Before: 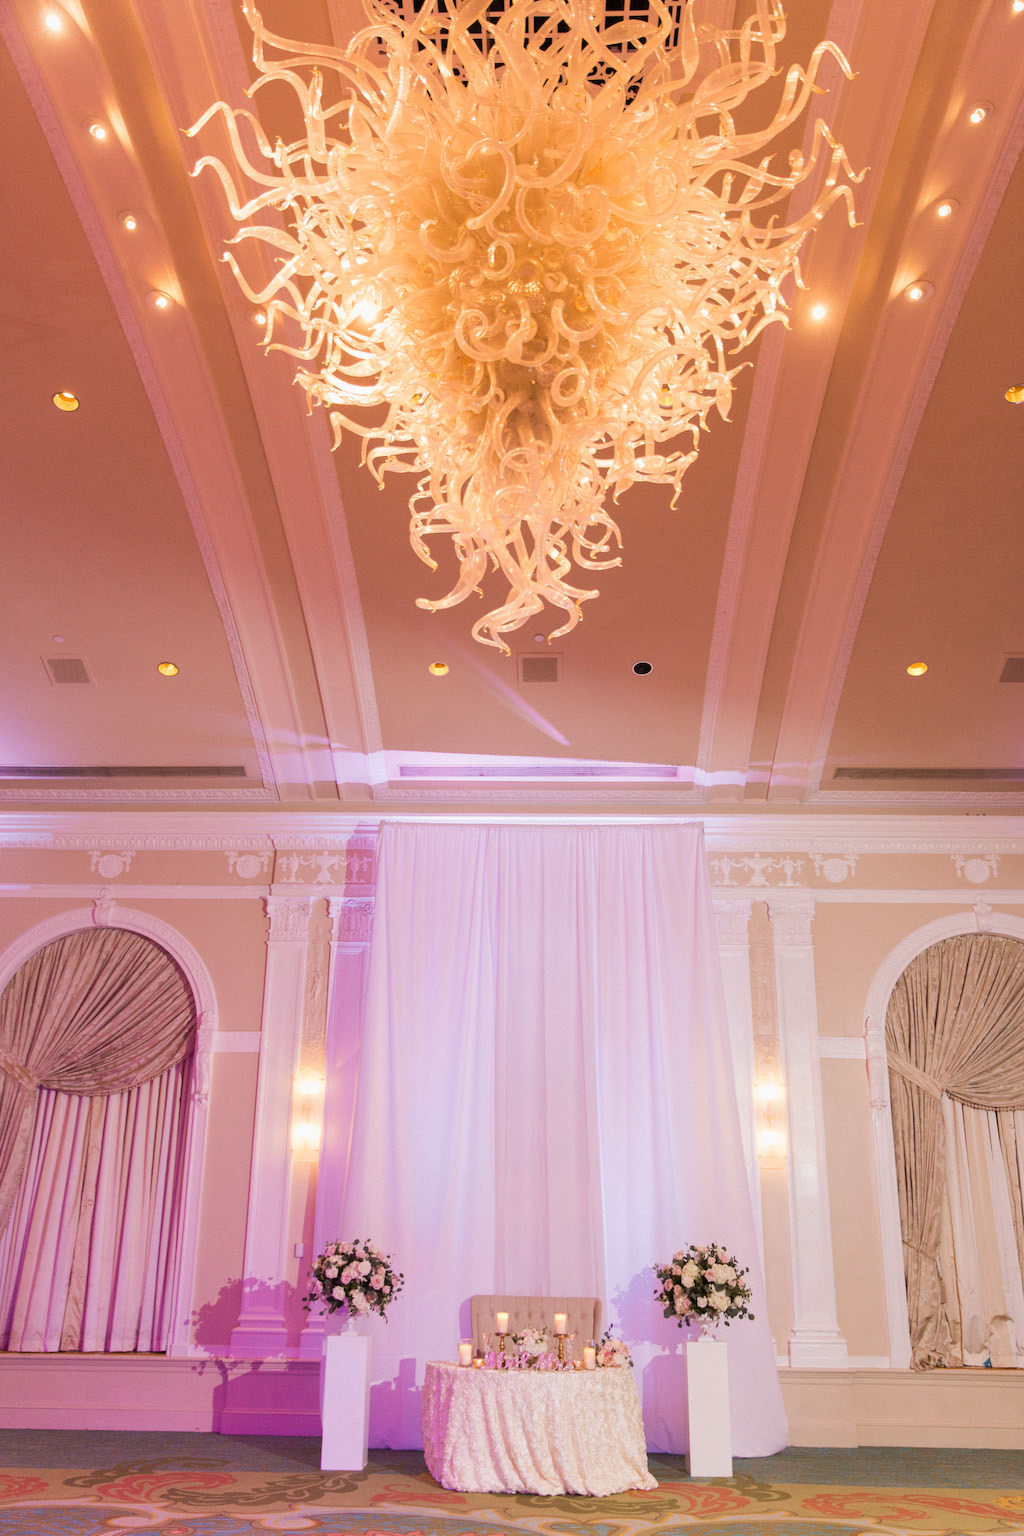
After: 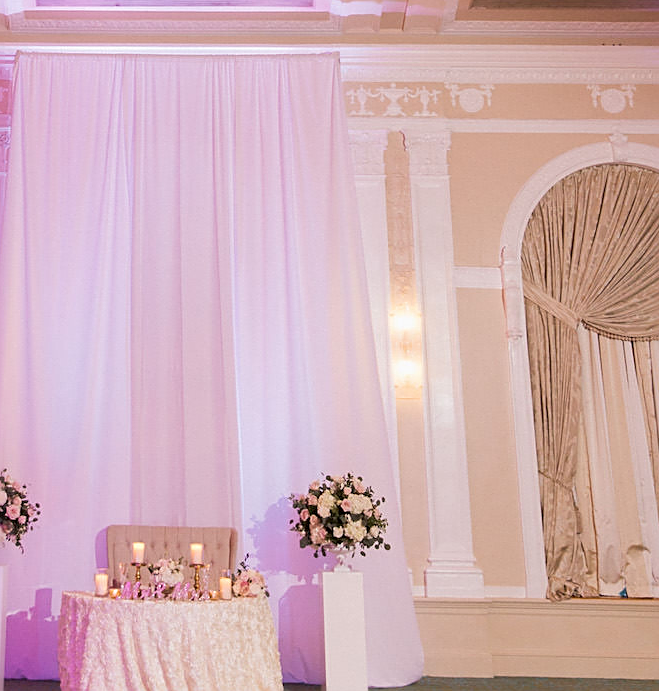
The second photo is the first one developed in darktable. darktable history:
crop and rotate: left 35.552%, top 50.141%, bottom 4.859%
sharpen: on, module defaults
